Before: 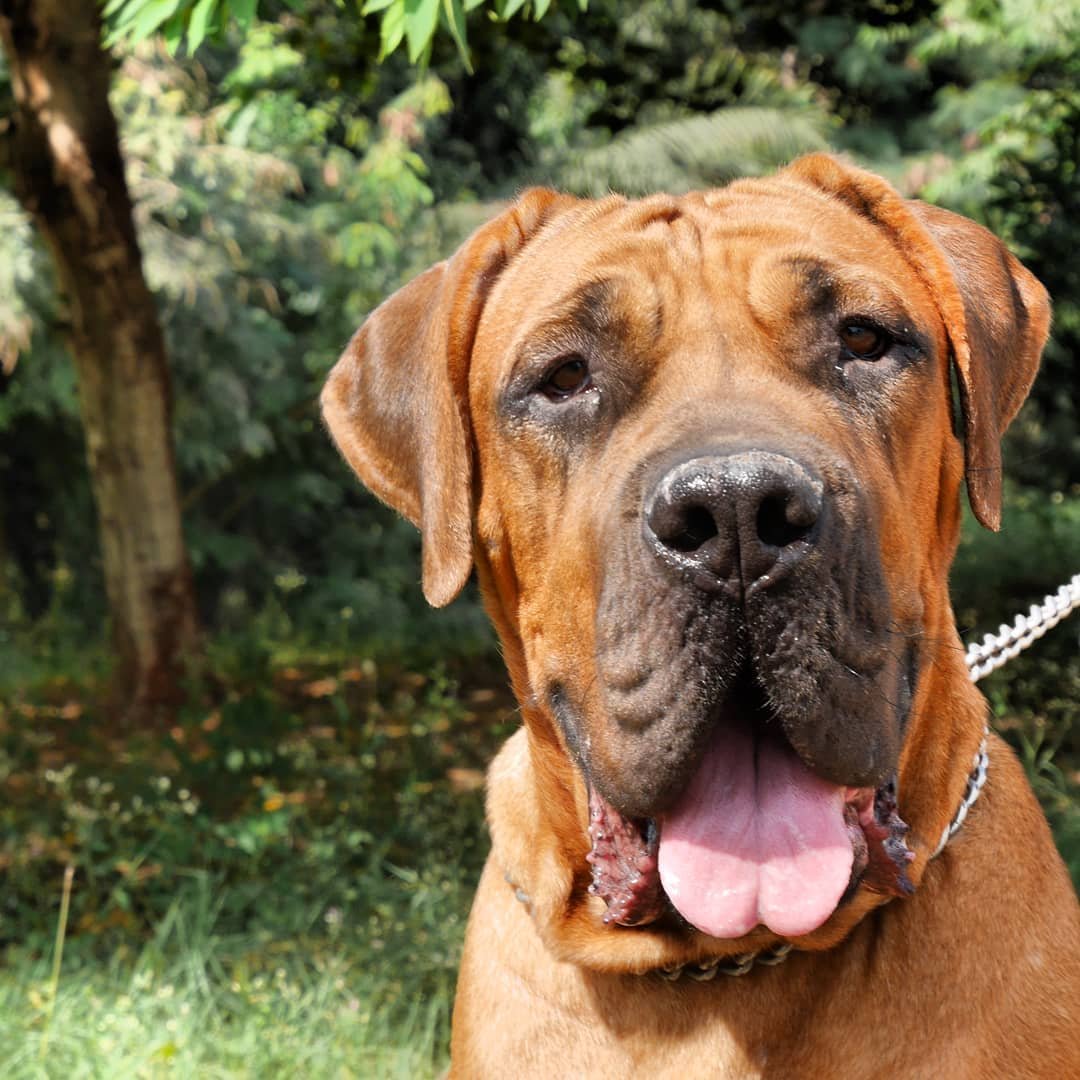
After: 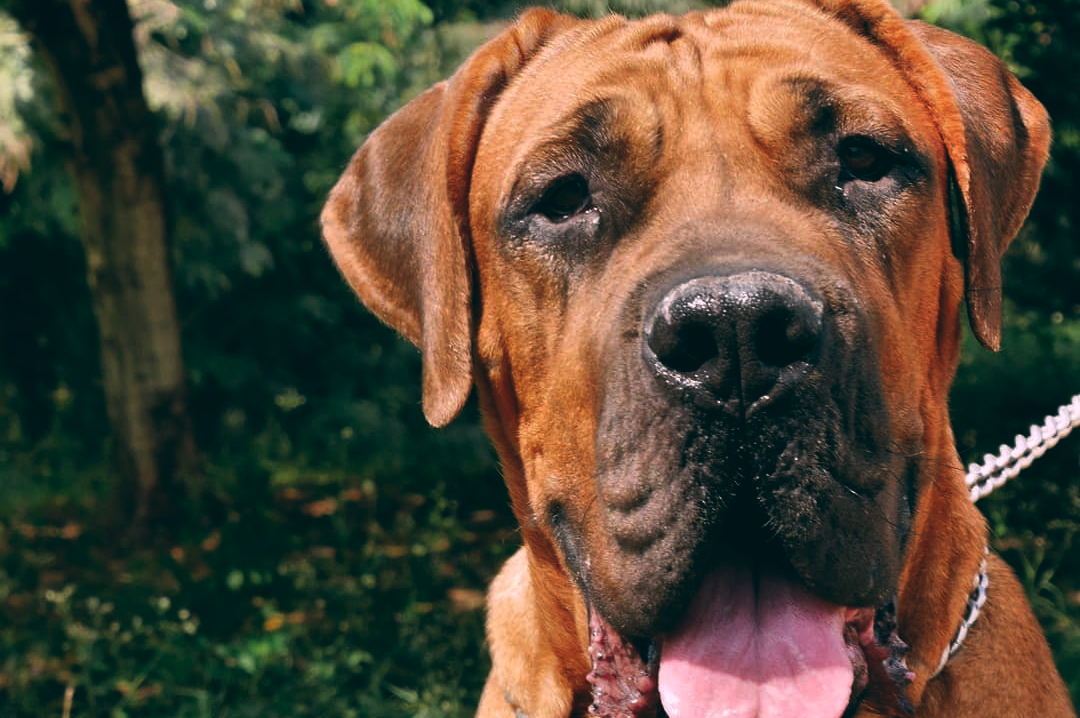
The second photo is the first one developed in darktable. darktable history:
color balance: lift [1.016, 0.983, 1, 1.017], gamma [0.78, 1.018, 1.043, 0.957], gain [0.786, 1.063, 0.937, 1.017], input saturation 118.26%, contrast 13.43%, contrast fulcrum 21.62%, output saturation 82.76%
crop: top 16.727%, bottom 16.727%
